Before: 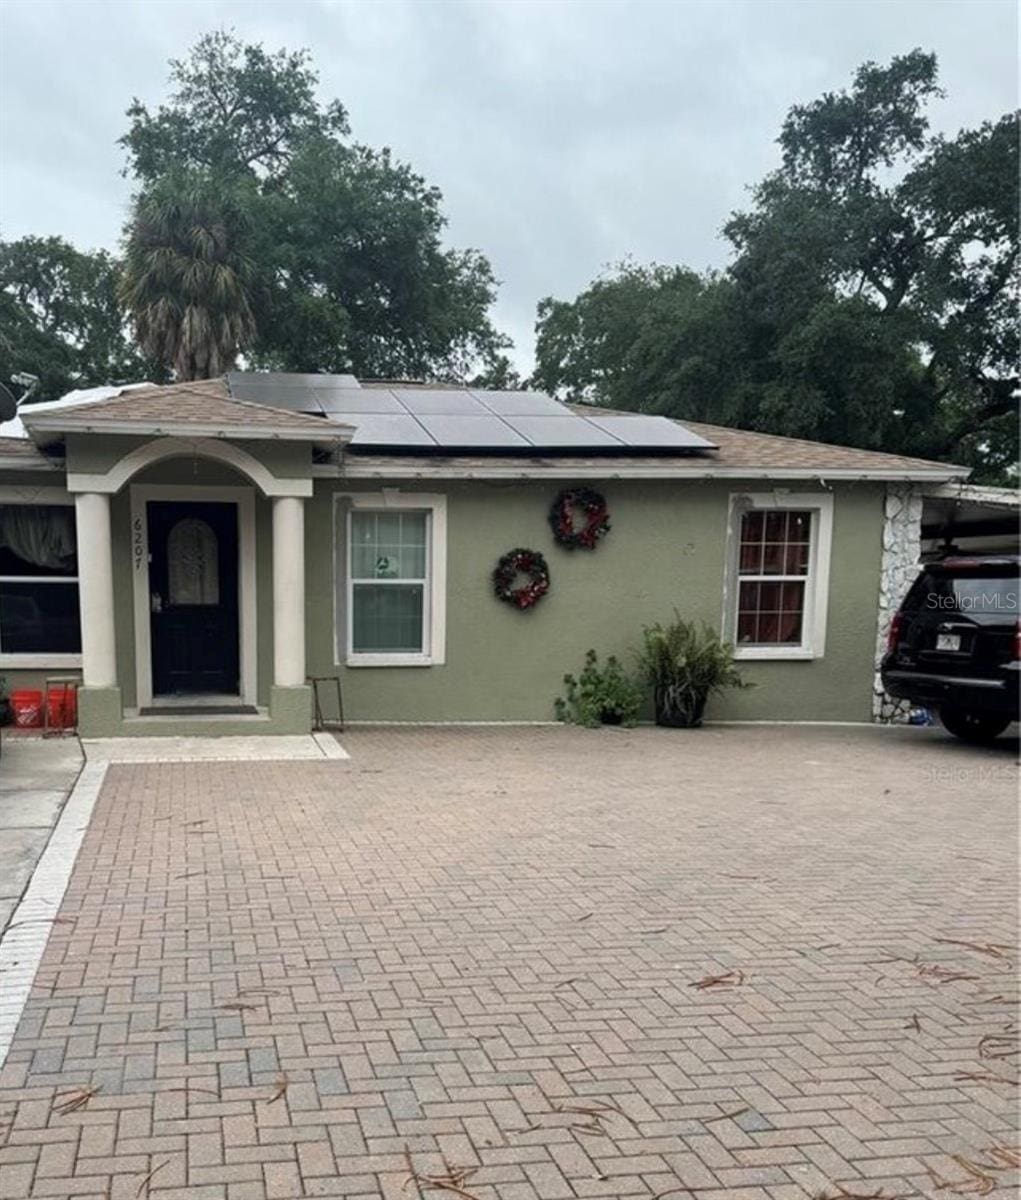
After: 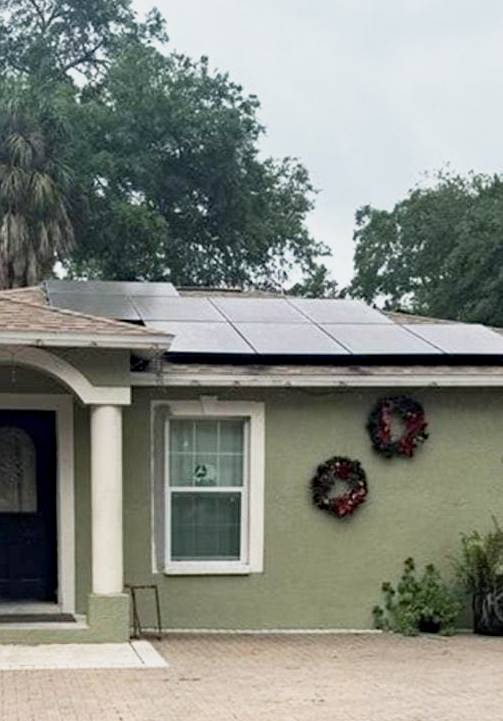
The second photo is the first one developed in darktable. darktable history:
base curve: curves: ch0 [(0, 0) (0.088, 0.125) (0.176, 0.251) (0.354, 0.501) (0.613, 0.749) (1, 0.877)], preserve colors none
crop: left 17.835%, top 7.675%, right 32.881%, bottom 32.213%
haze removal: compatibility mode true, adaptive false
